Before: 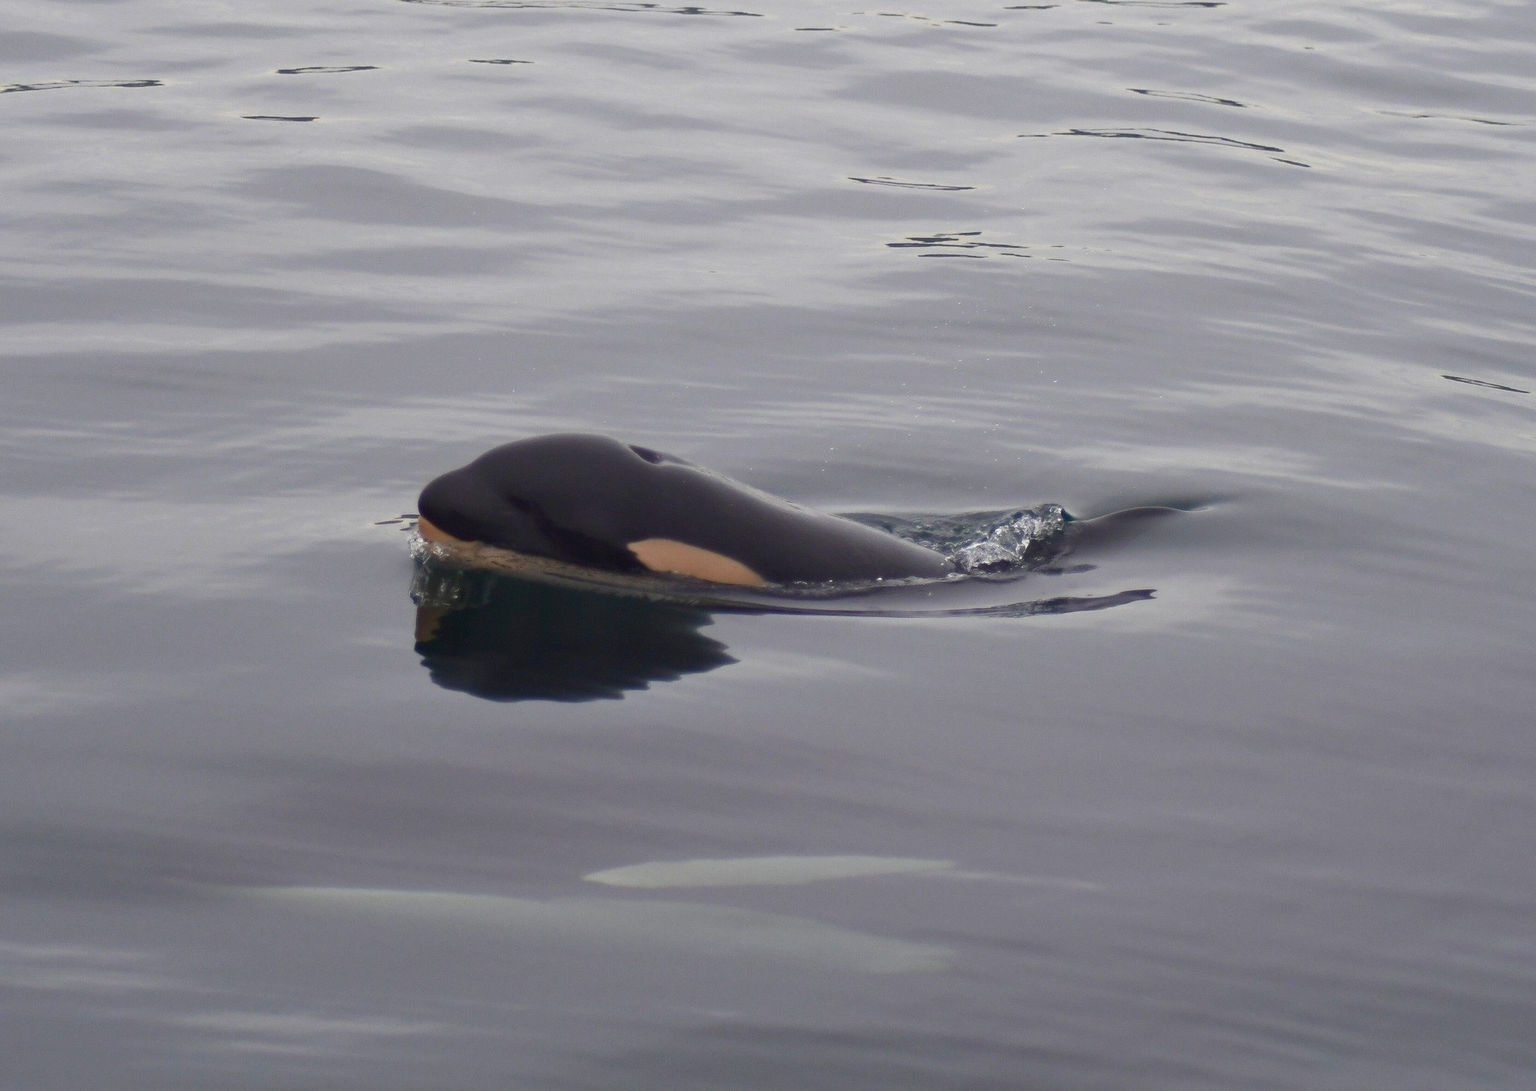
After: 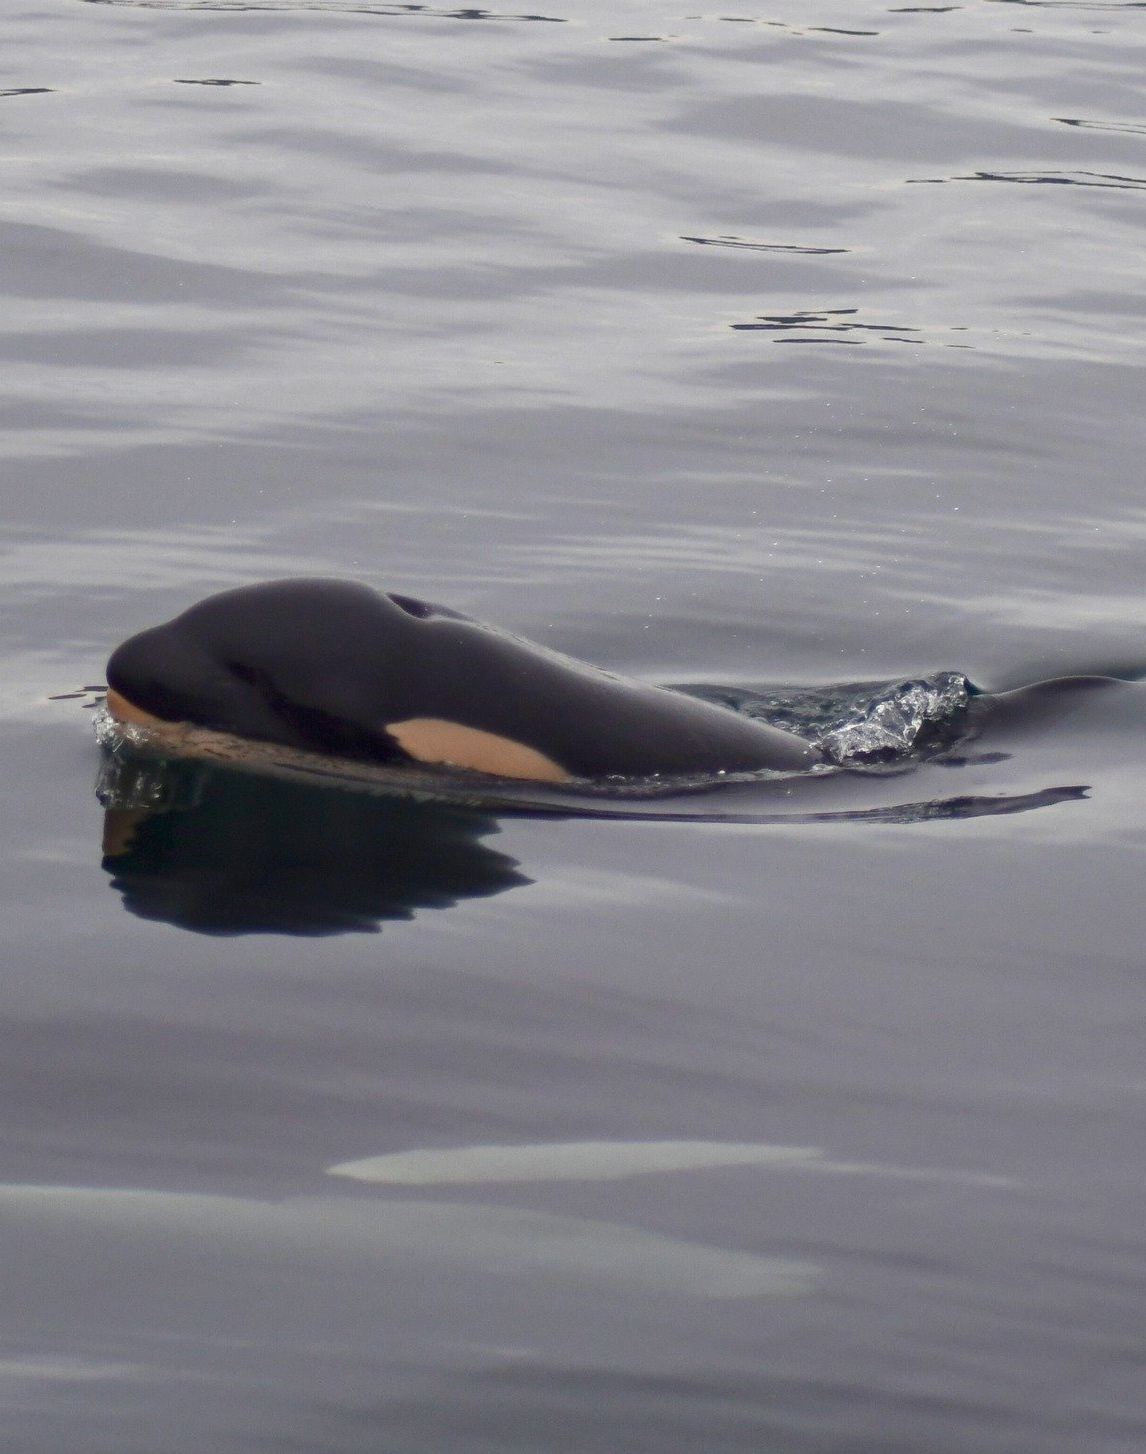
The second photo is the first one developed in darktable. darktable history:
crop: left 22.056%, right 21.967%, bottom 0.006%
local contrast: on, module defaults
